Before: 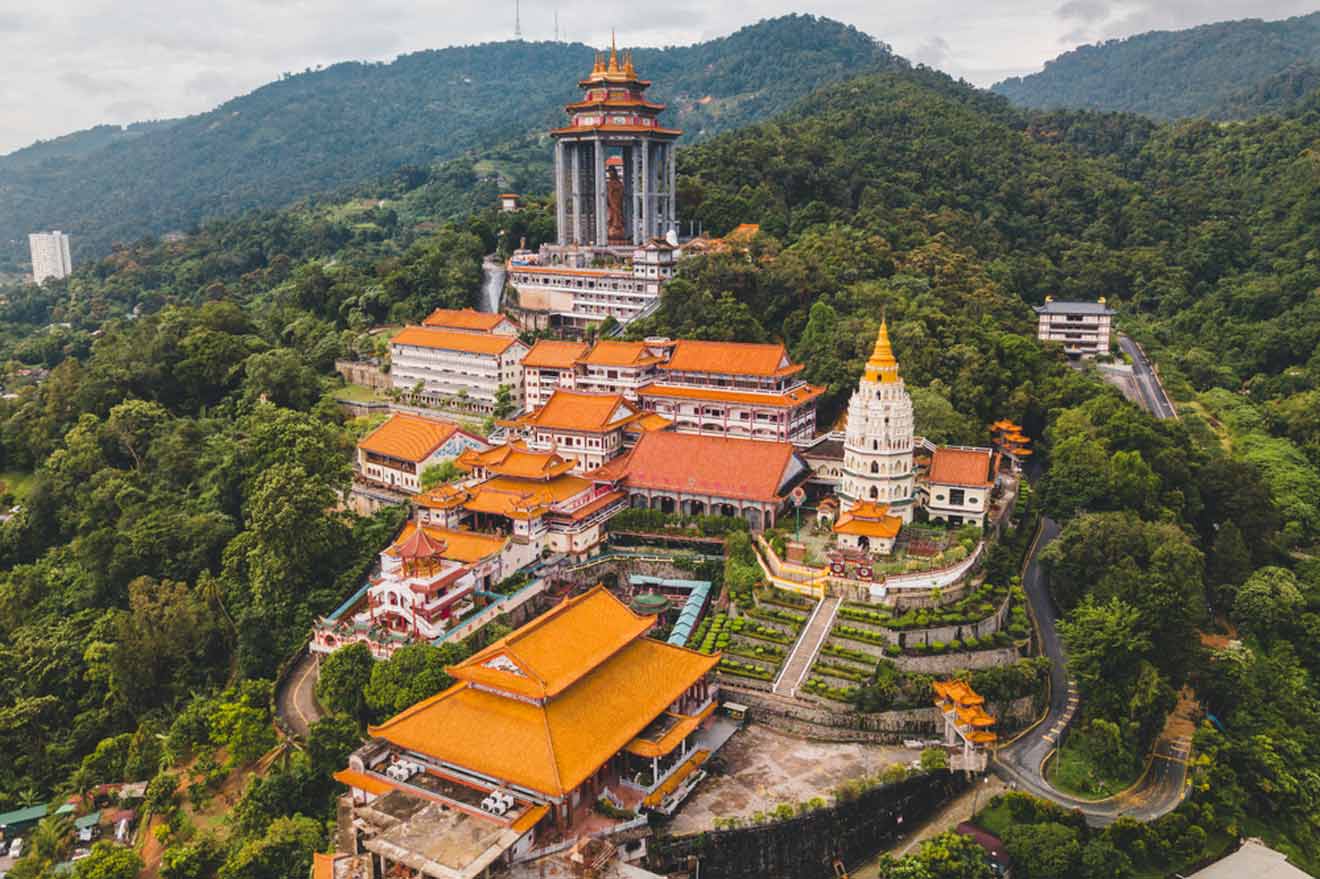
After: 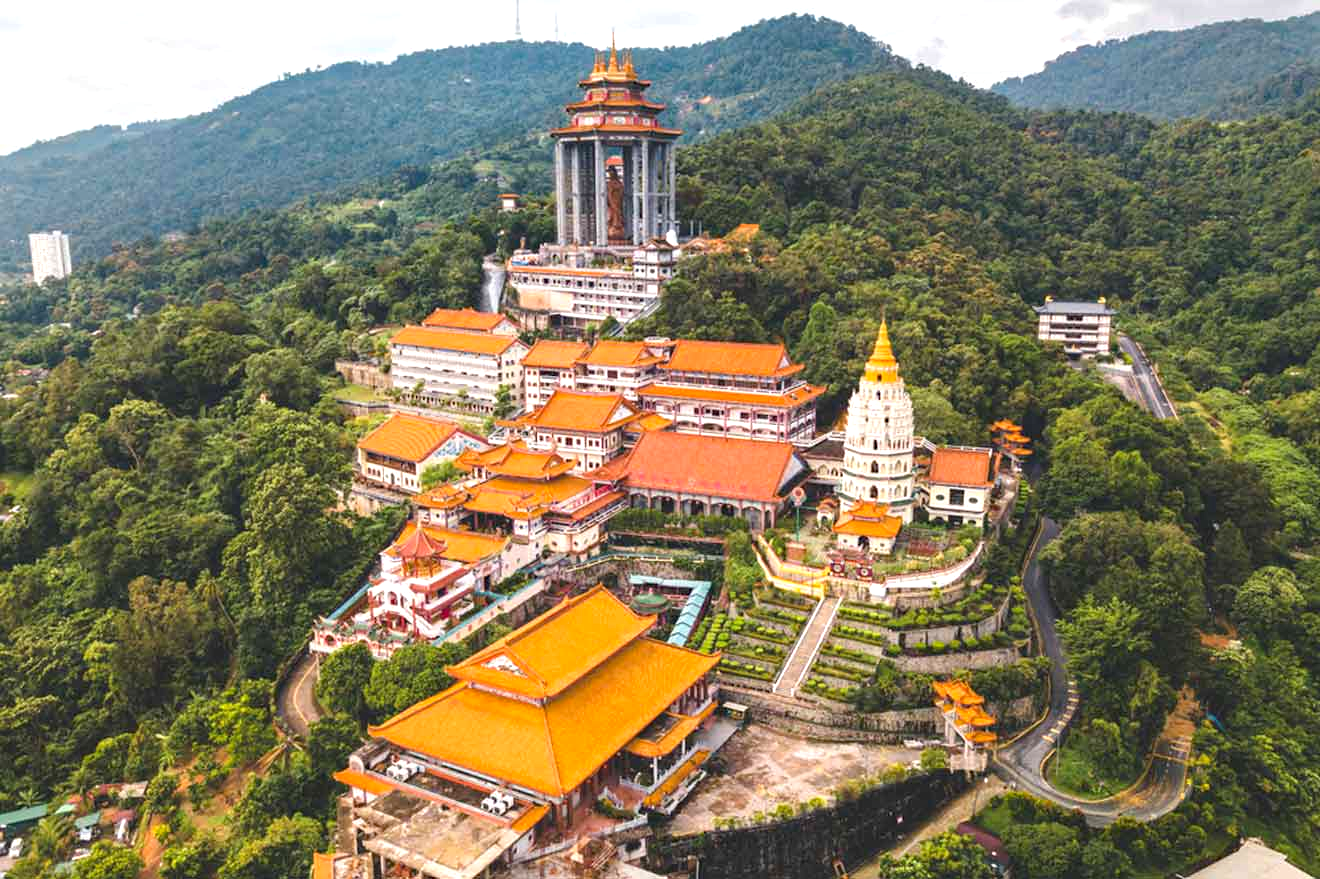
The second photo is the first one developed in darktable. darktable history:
exposure: exposure 0.636 EV, compensate exposure bias true, compensate highlight preservation false
haze removal: on, module defaults
